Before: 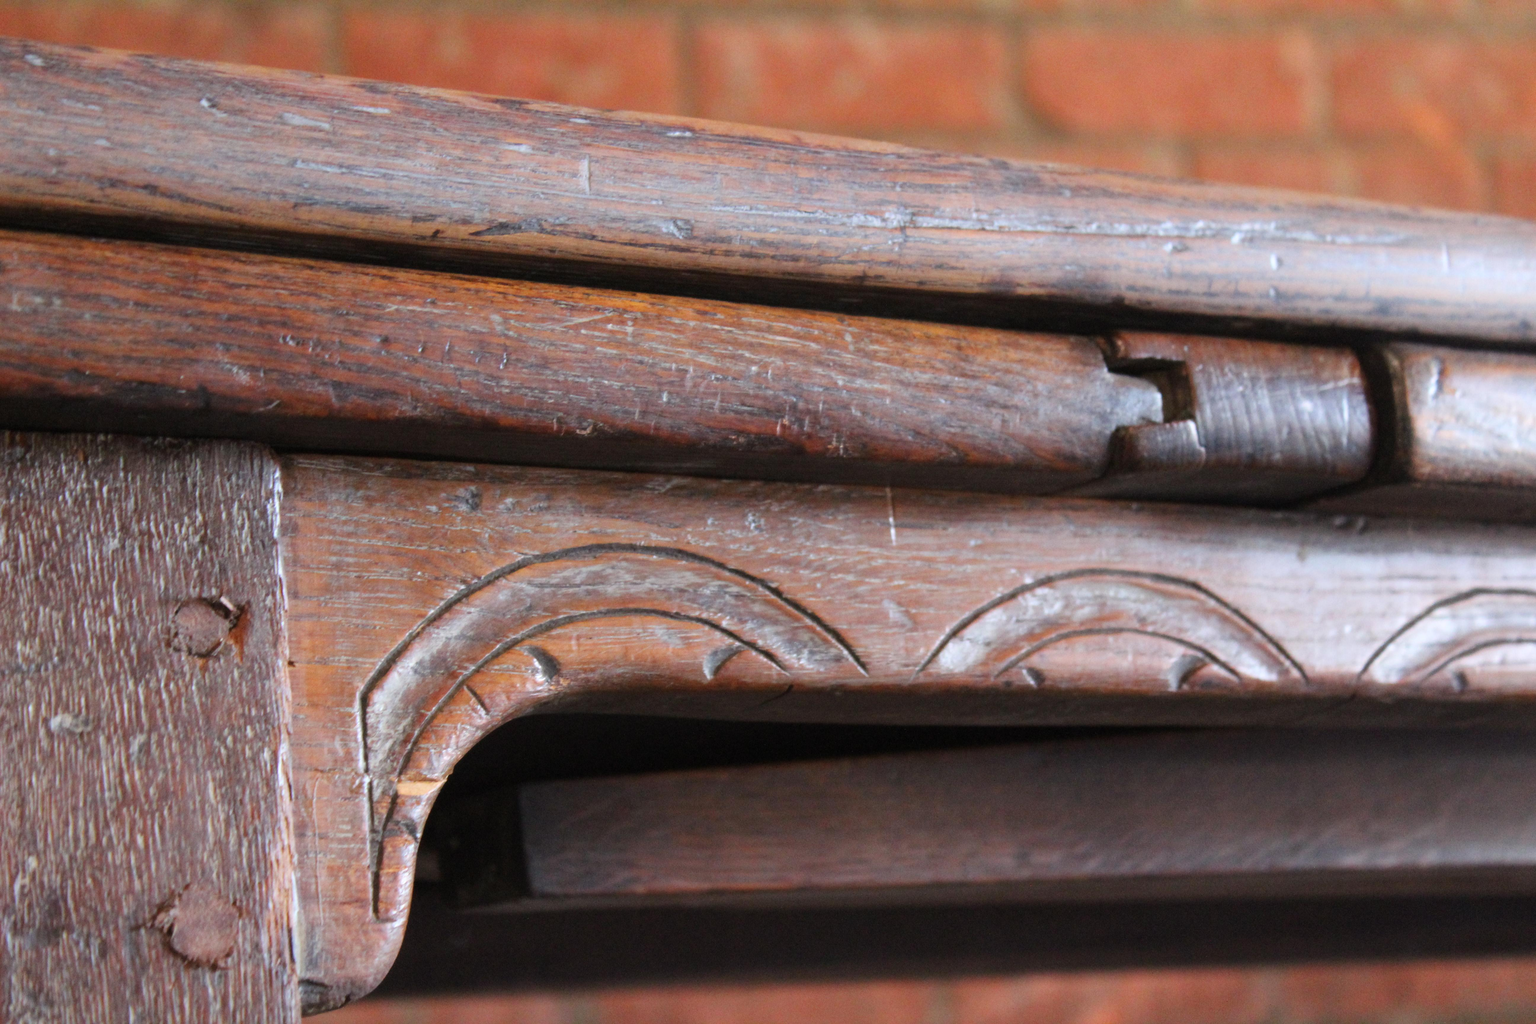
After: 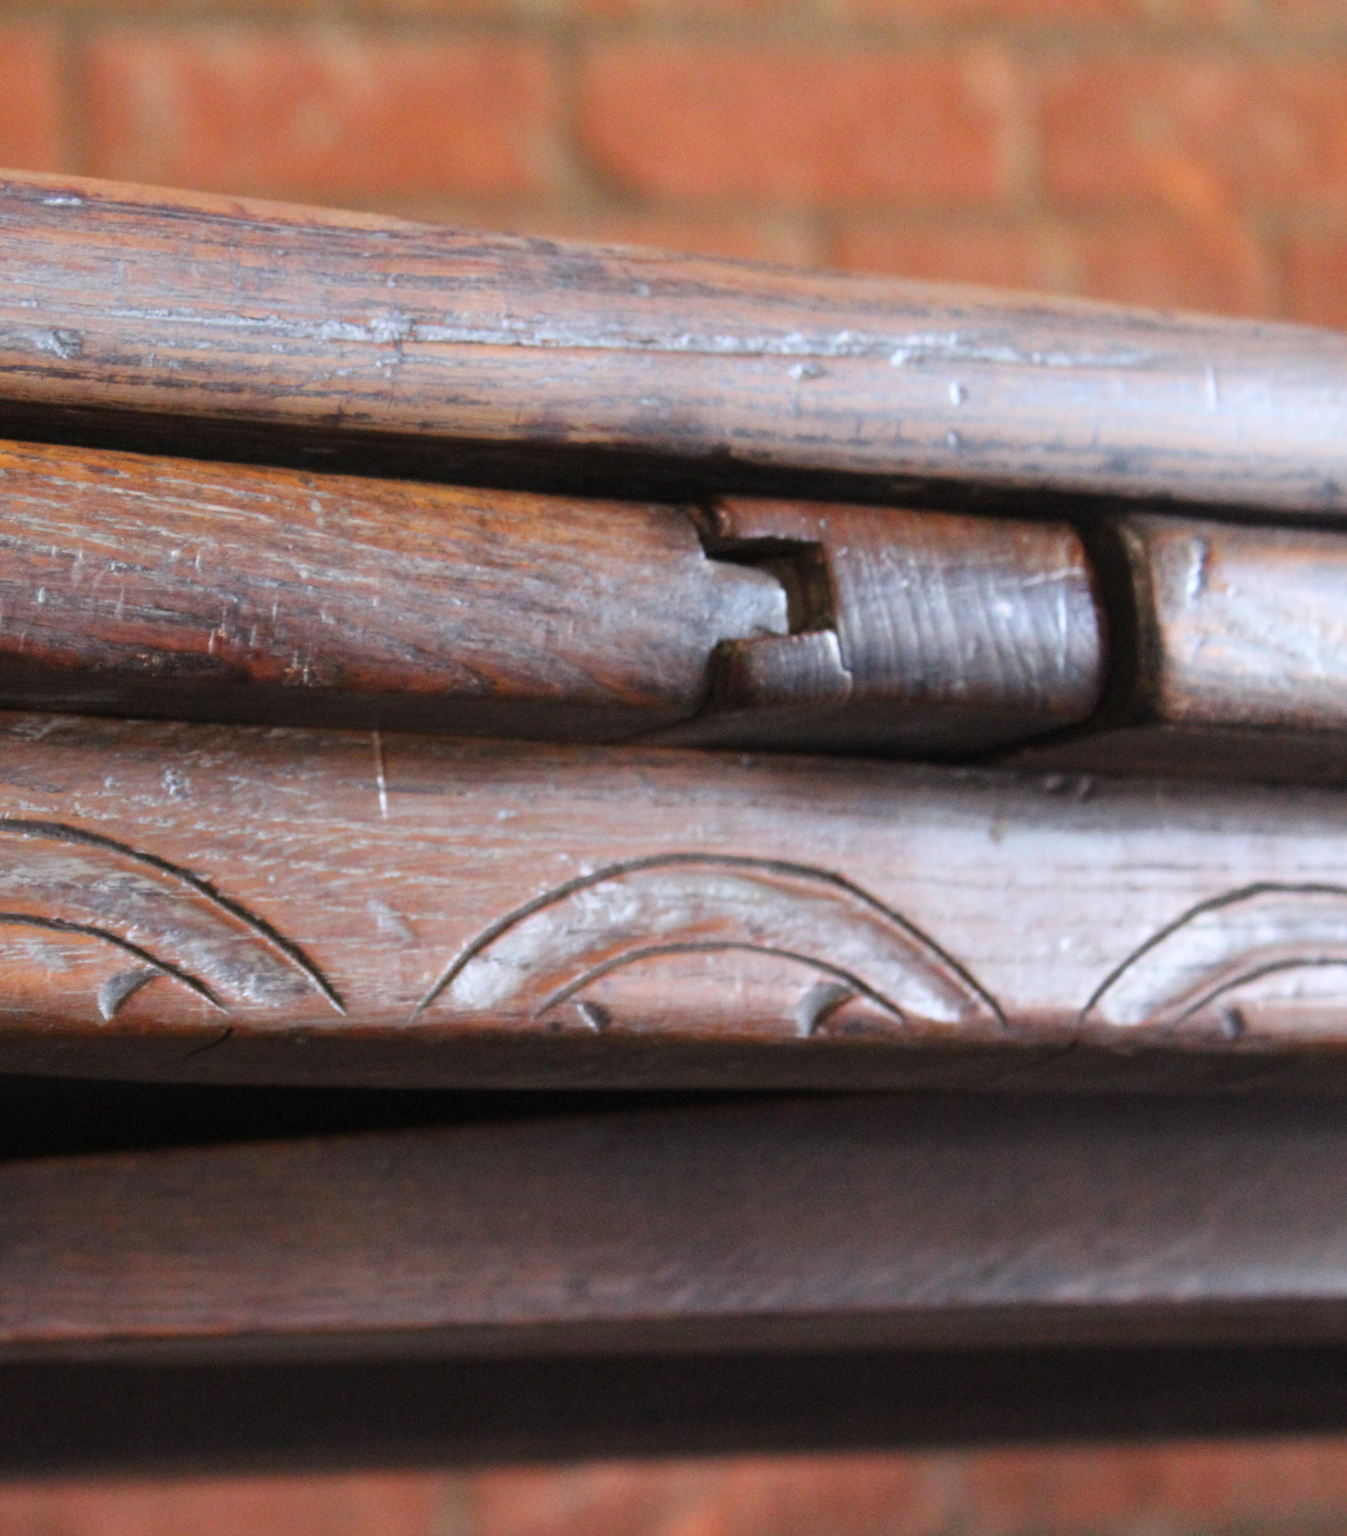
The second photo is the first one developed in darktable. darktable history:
crop: left 41.541%
